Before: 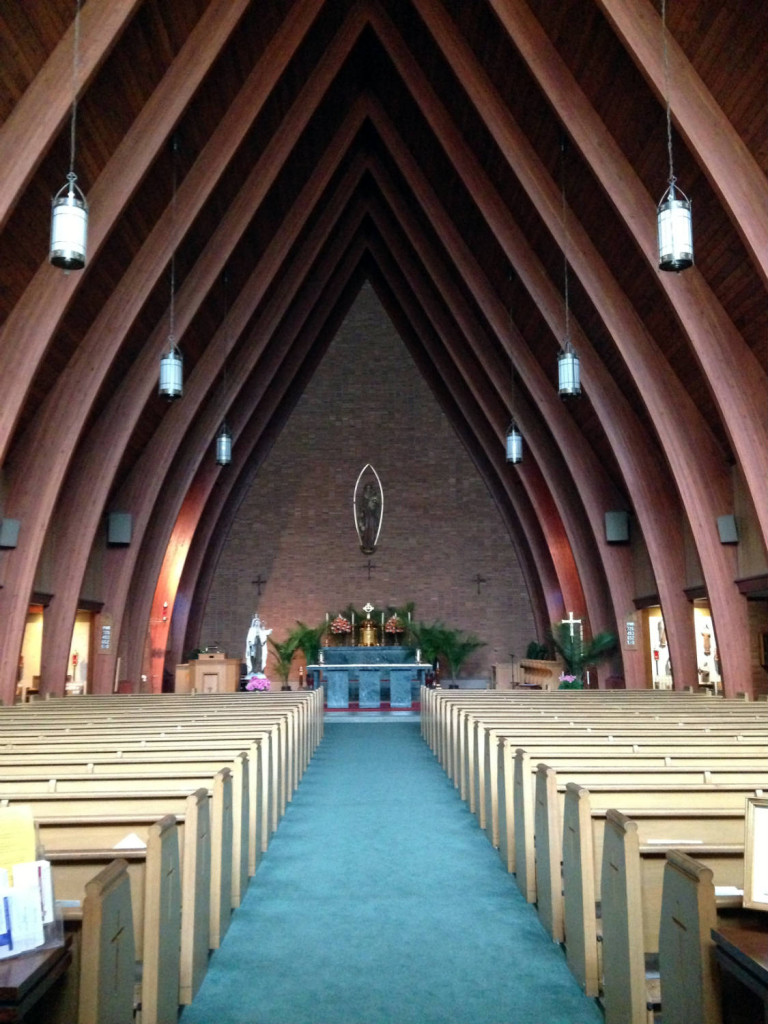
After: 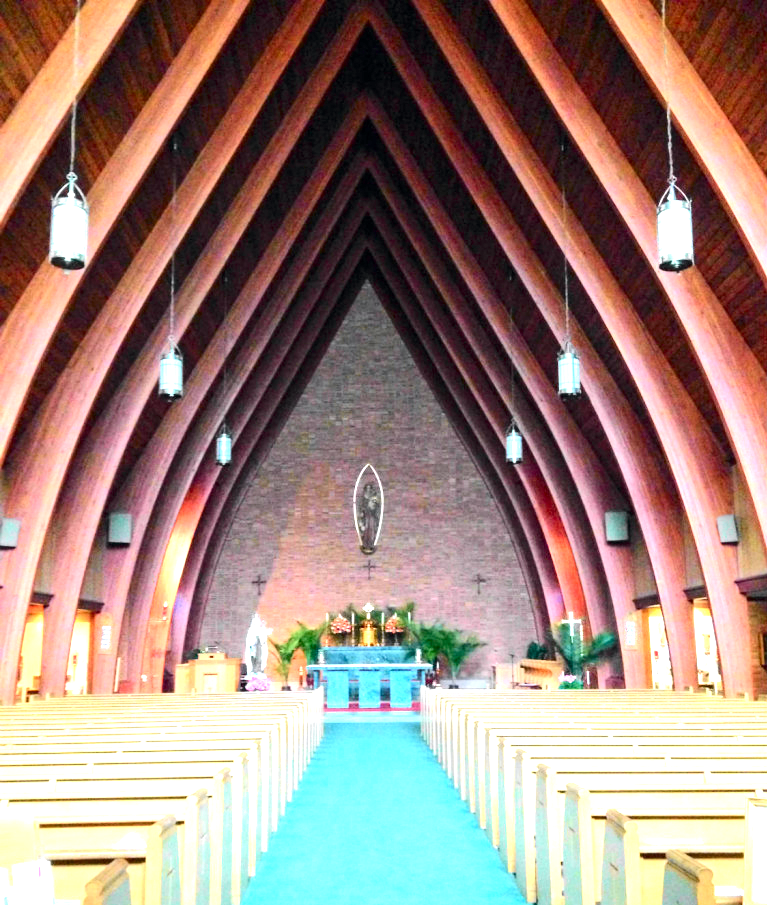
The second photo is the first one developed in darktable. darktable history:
exposure: exposure 1.988 EV, compensate highlight preservation false
crop and rotate: top 0%, bottom 11.548%
tone curve: curves: ch0 [(0, 0) (0.071, 0.047) (0.266, 0.26) (0.491, 0.552) (0.753, 0.818) (1, 0.983)]; ch1 [(0, 0) (0.346, 0.307) (0.408, 0.369) (0.463, 0.443) (0.482, 0.493) (0.502, 0.5) (0.517, 0.518) (0.55, 0.573) (0.597, 0.641) (0.651, 0.709) (1, 1)]; ch2 [(0, 0) (0.346, 0.34) (0.434, 0.46) (0.485, 0.494) (0.5, 0.494) (0.517, 0.506) (0.535, 0.545) (0.583, 0.634) (0.625, 0.686) (1, 1)], color space Lab, independent channels, preserve colors none
